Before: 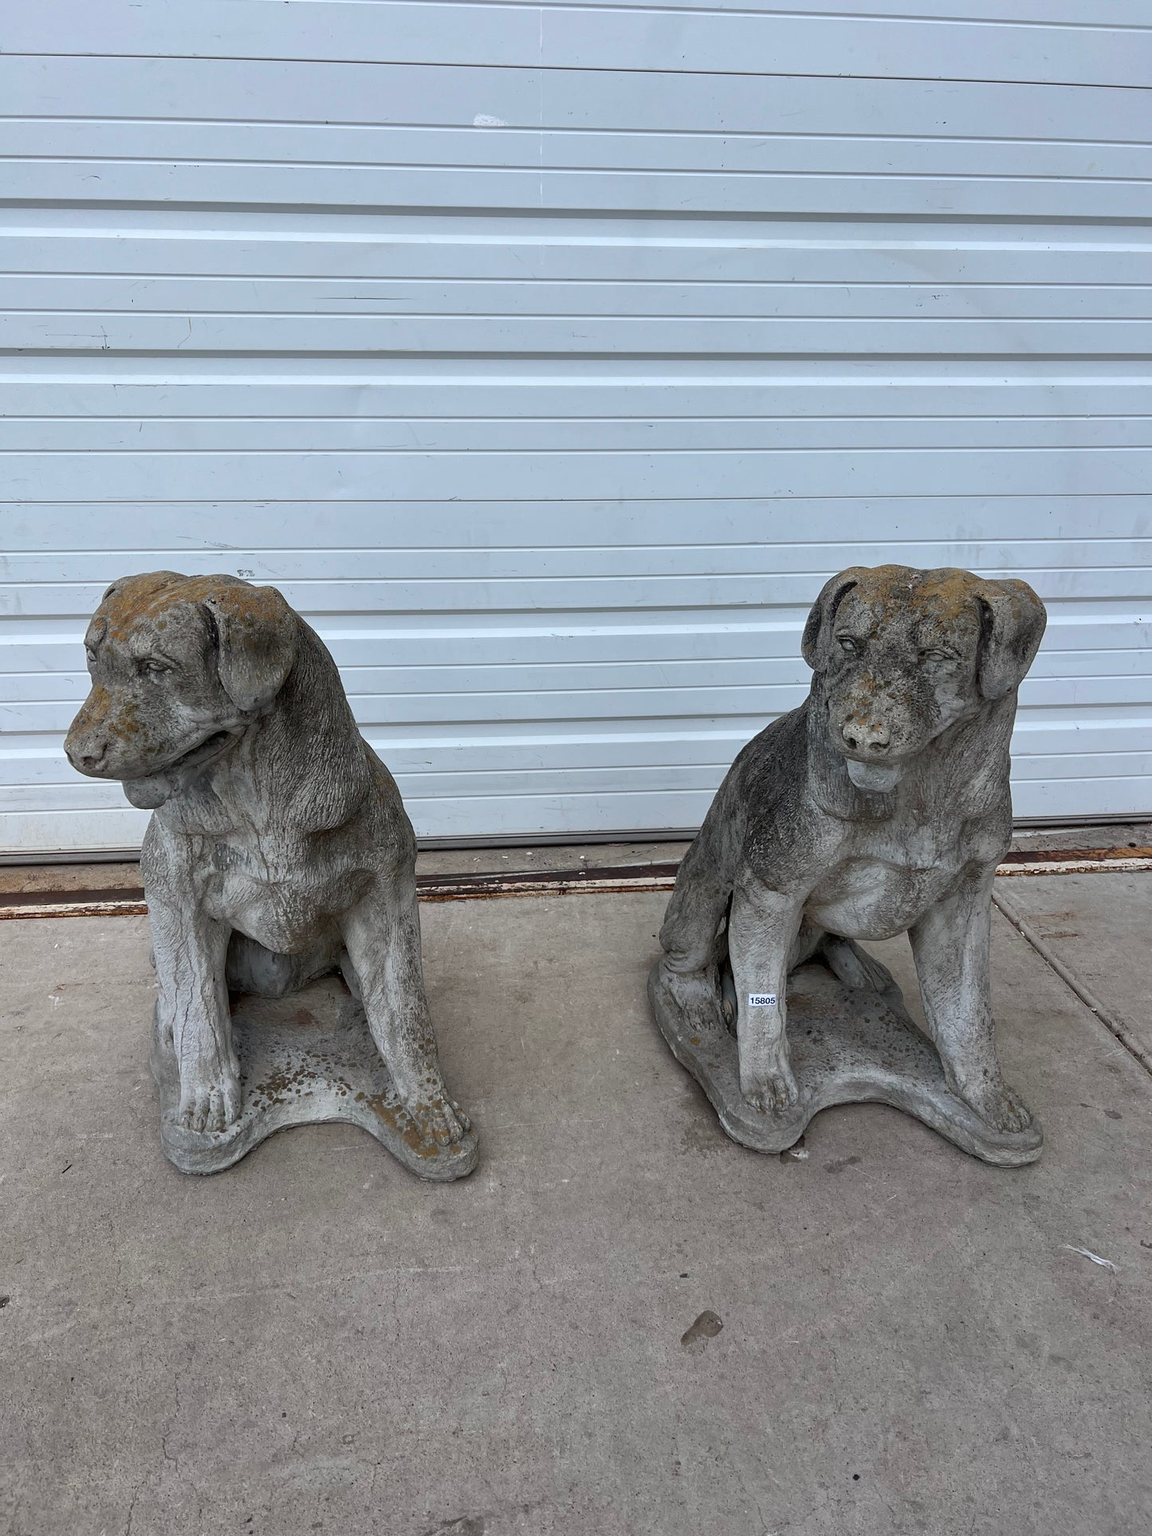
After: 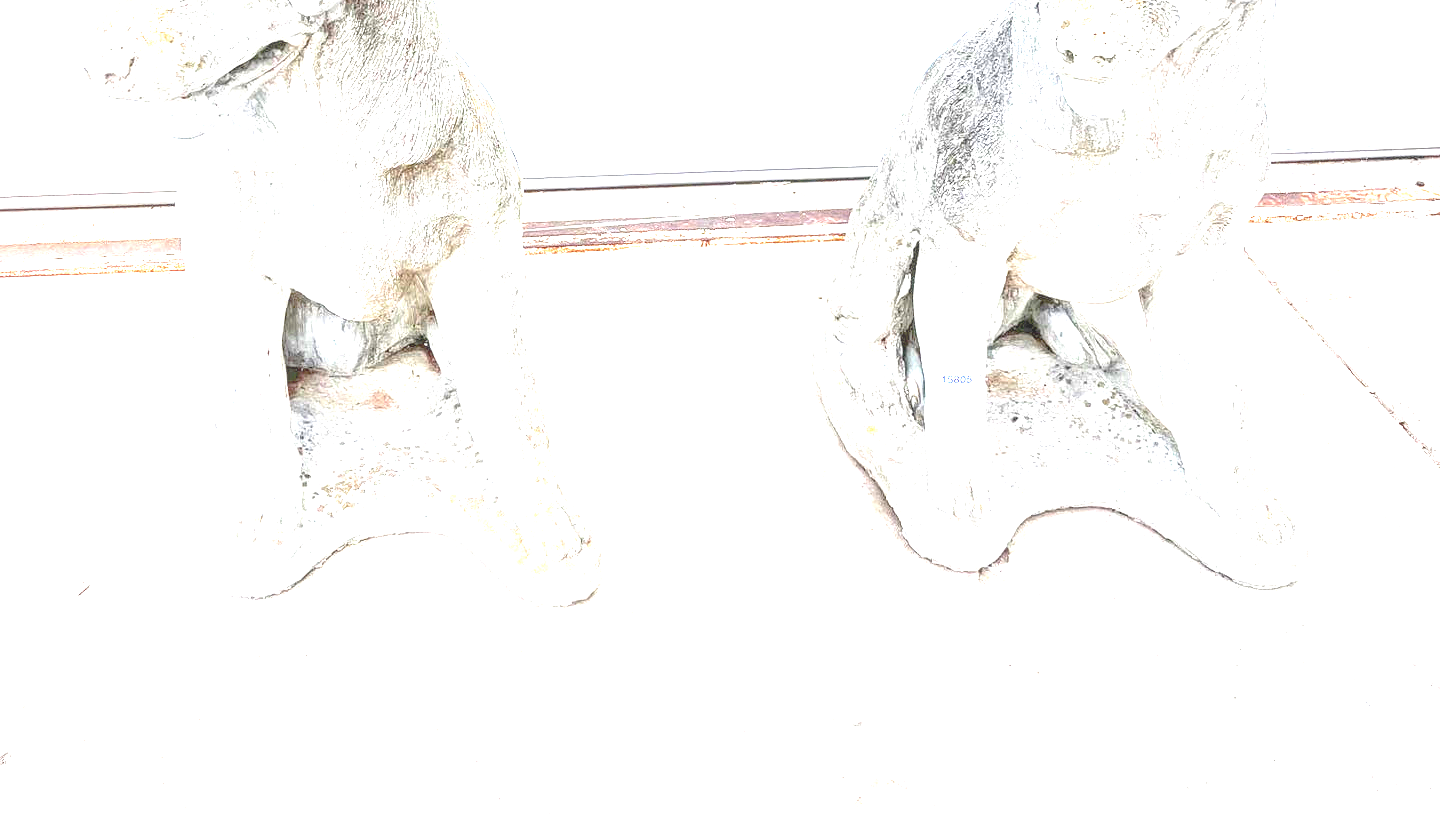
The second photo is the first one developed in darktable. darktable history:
exposure: black level correction 0, exposure 3.978 EV, compensate exposure bias true, compensate highlight preservation false
crop: top 45.482%, bottom 12.231%
local contrast: on, module defaults
vignetting: fall-off radius 60.83%, unbound false
